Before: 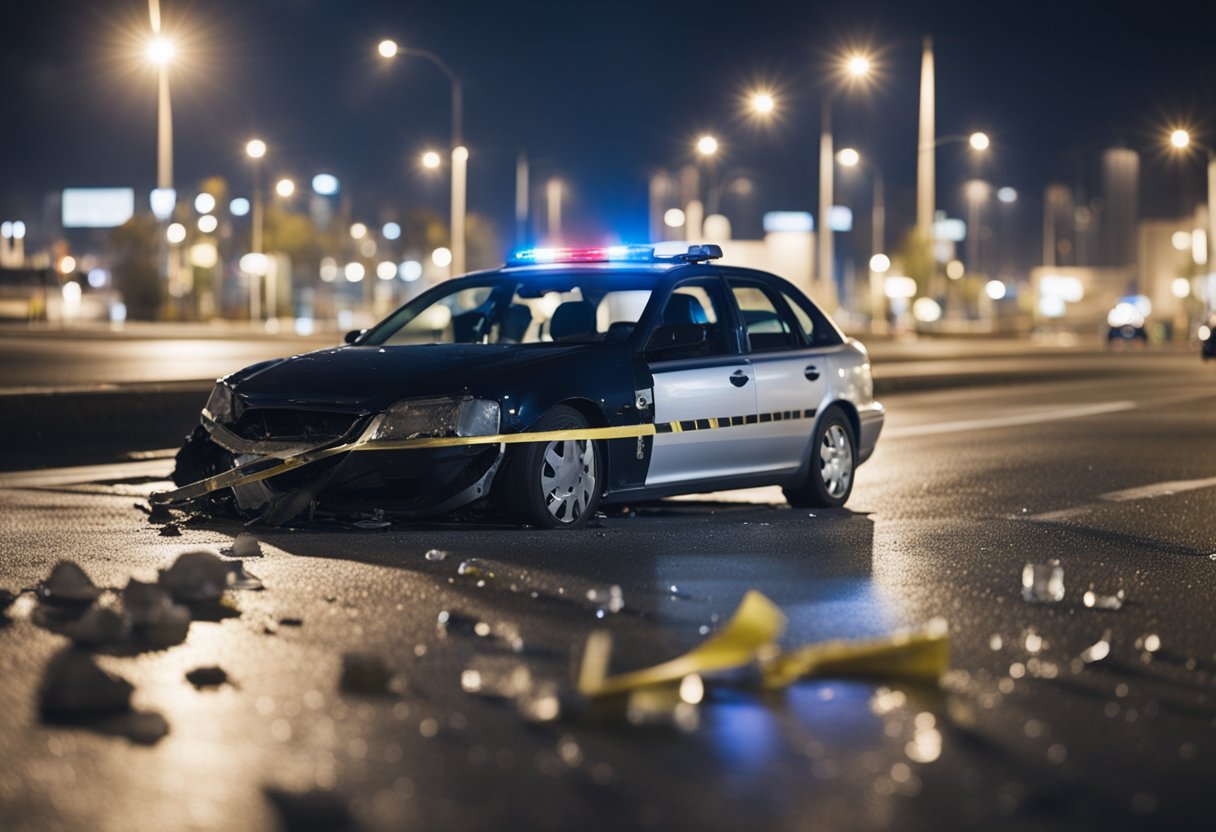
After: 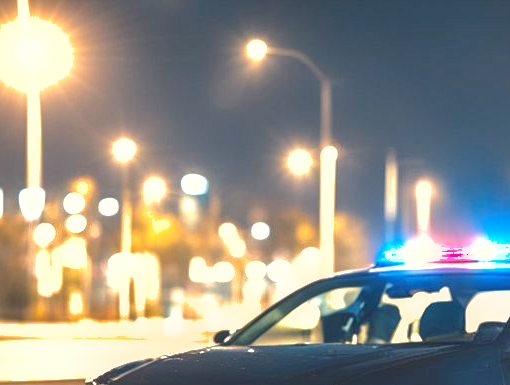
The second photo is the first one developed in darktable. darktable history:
exposure: black level correction 0, exposure 1.675 EV, compensate exposure bias true, compensate highlight preservation false
crop and rotate: left 10.817%, top 0.062%, right 47.194%, bottom 53.626%
local contrast: on, module defaults
shadows and highlights: on, module defaults
white balance: red 1.123, blue 0.83
